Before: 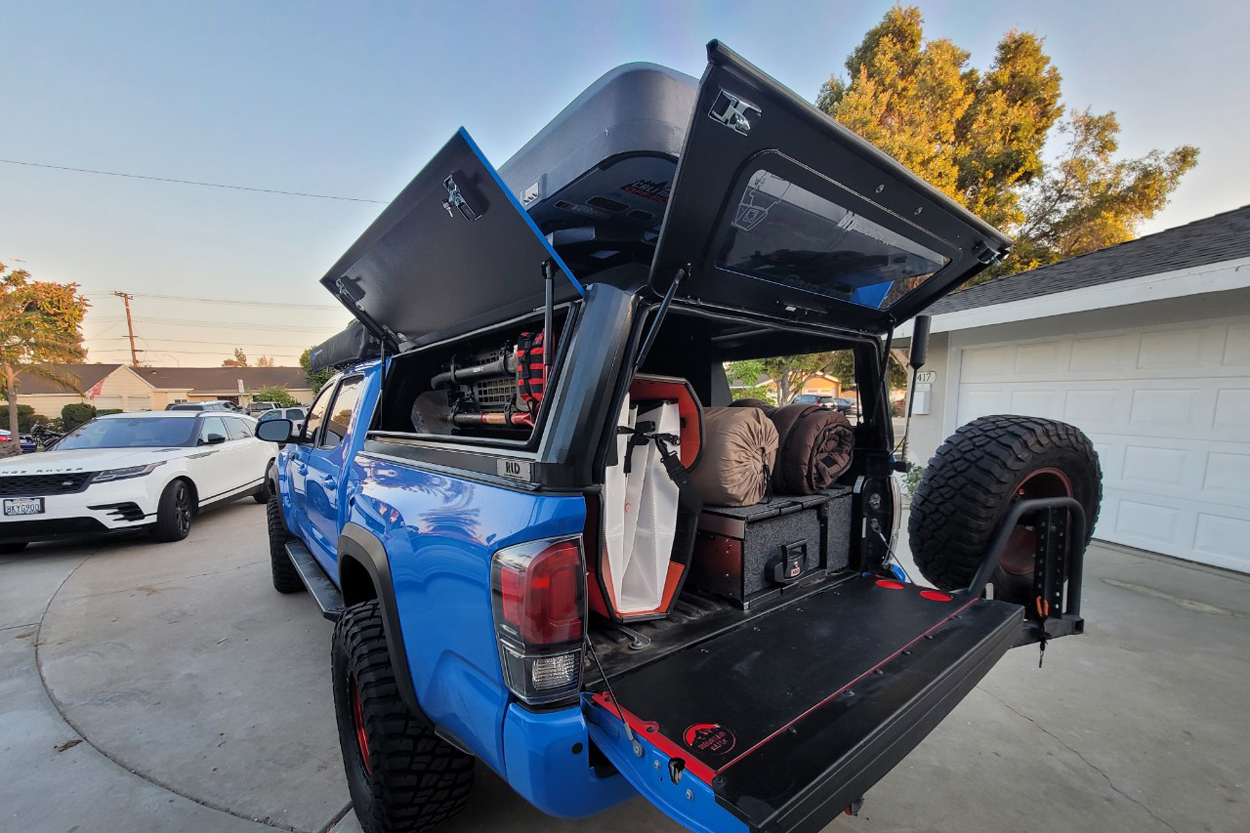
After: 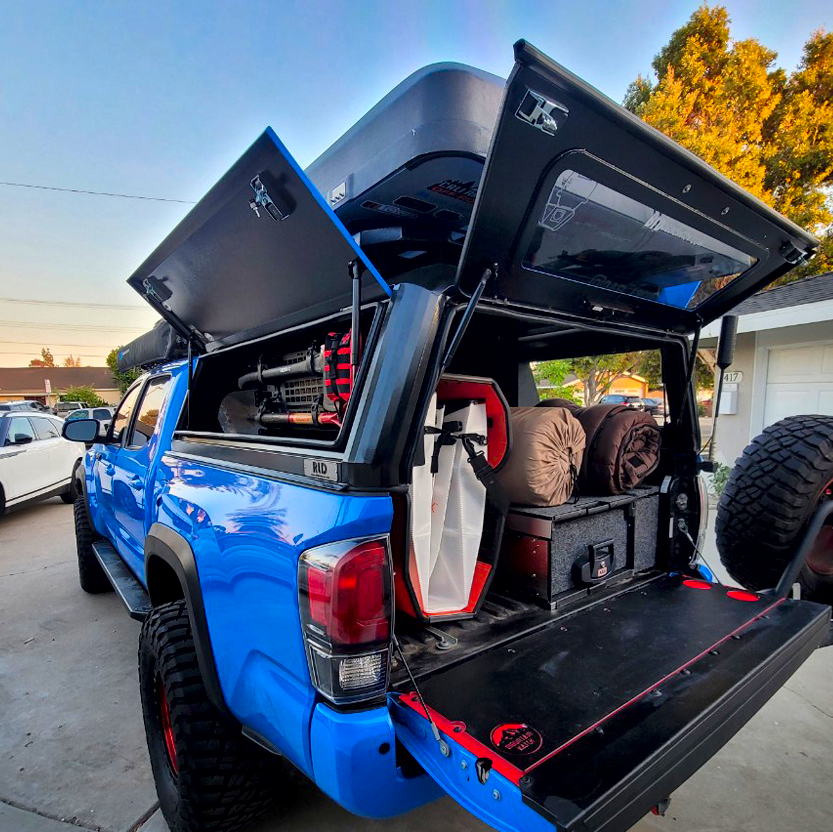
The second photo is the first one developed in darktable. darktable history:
local contrast: mode bilateral grid, contrast 20, coarseness 50, detail 179%, midtone range 0.2
crop and rotate: left 15.546%, right 17.787%
contrast brightness saturation: saturation 0.5
